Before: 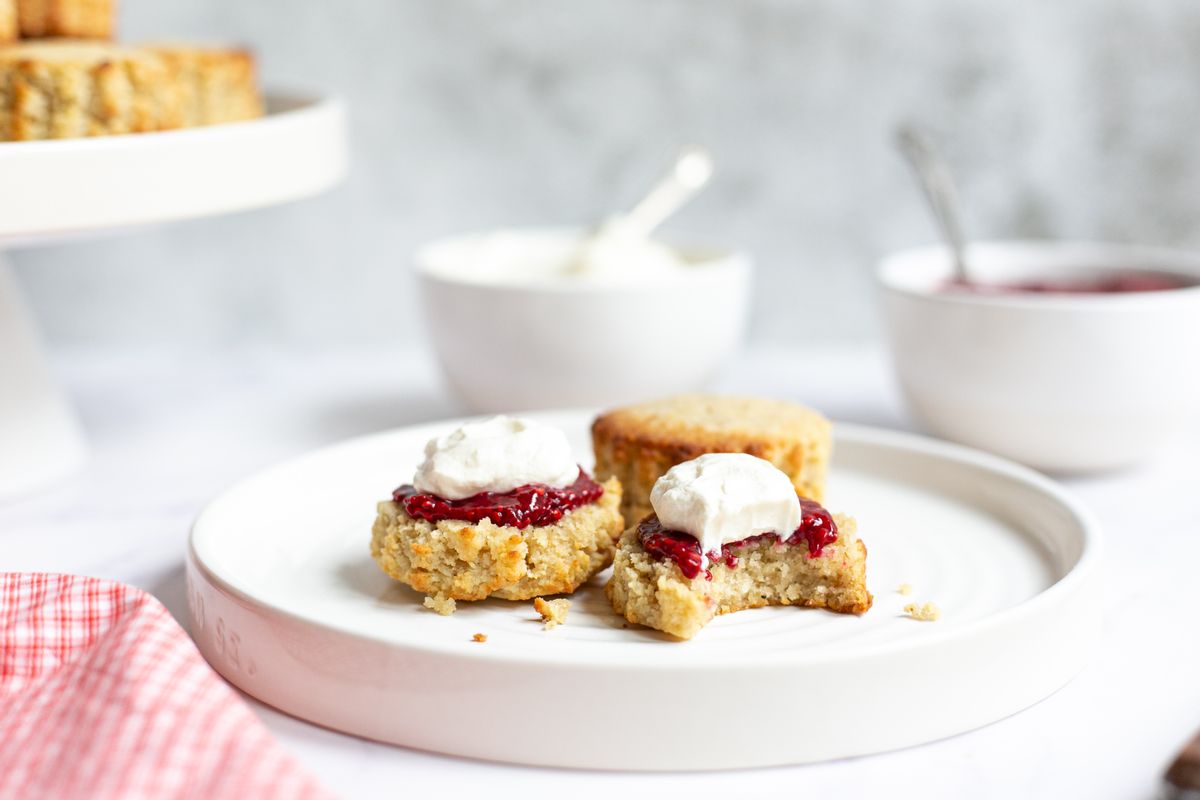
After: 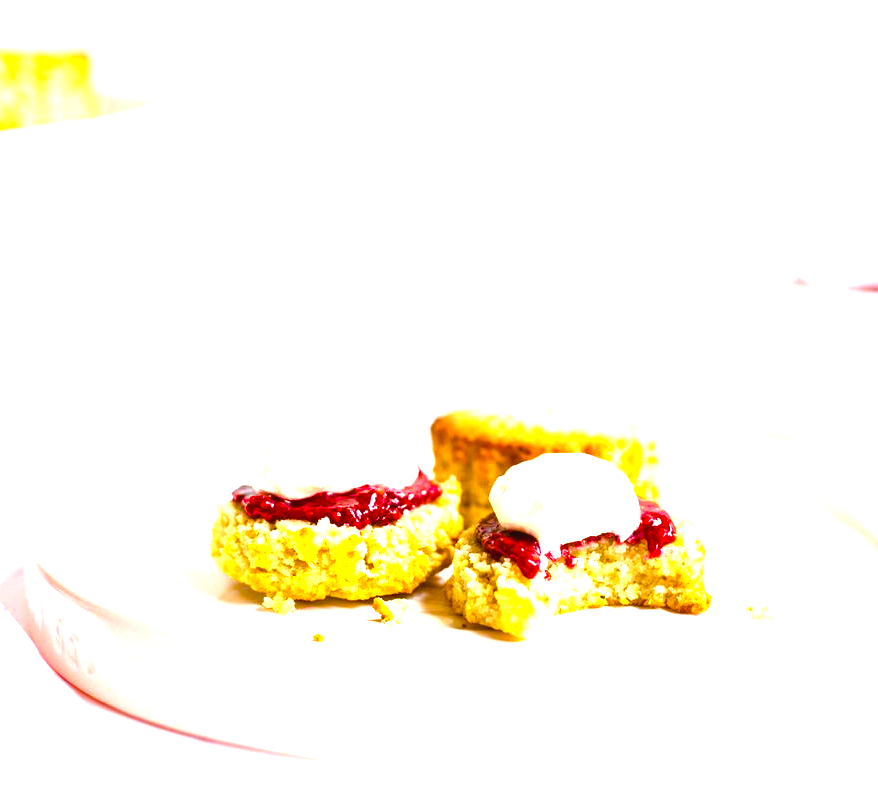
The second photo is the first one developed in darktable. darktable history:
contrast brightness saturation: contrast -0.08, brightness -0.04, saturation -0.11
crop: left 13.443%, right 13.31%
exposure: black level correction 0, exposure 1.3 EV, compensate highlight preservation false
color balance rgb: linear chroma grading › shadows 10%, linear chroma grading › highlights 10%, linear chroma grading › global chroma 15%, linear chroma grading › mid-tones 15%, perceptual saturation grading › global saturation 40%, perceptual saturation grading › highlights -25%, perceptual saturation grading › mid-tones 35%, perceptual saturation grading › shadows 35%, perceptual brilliance grading › global brilliance 11.29%, global vibrance 11.29%
